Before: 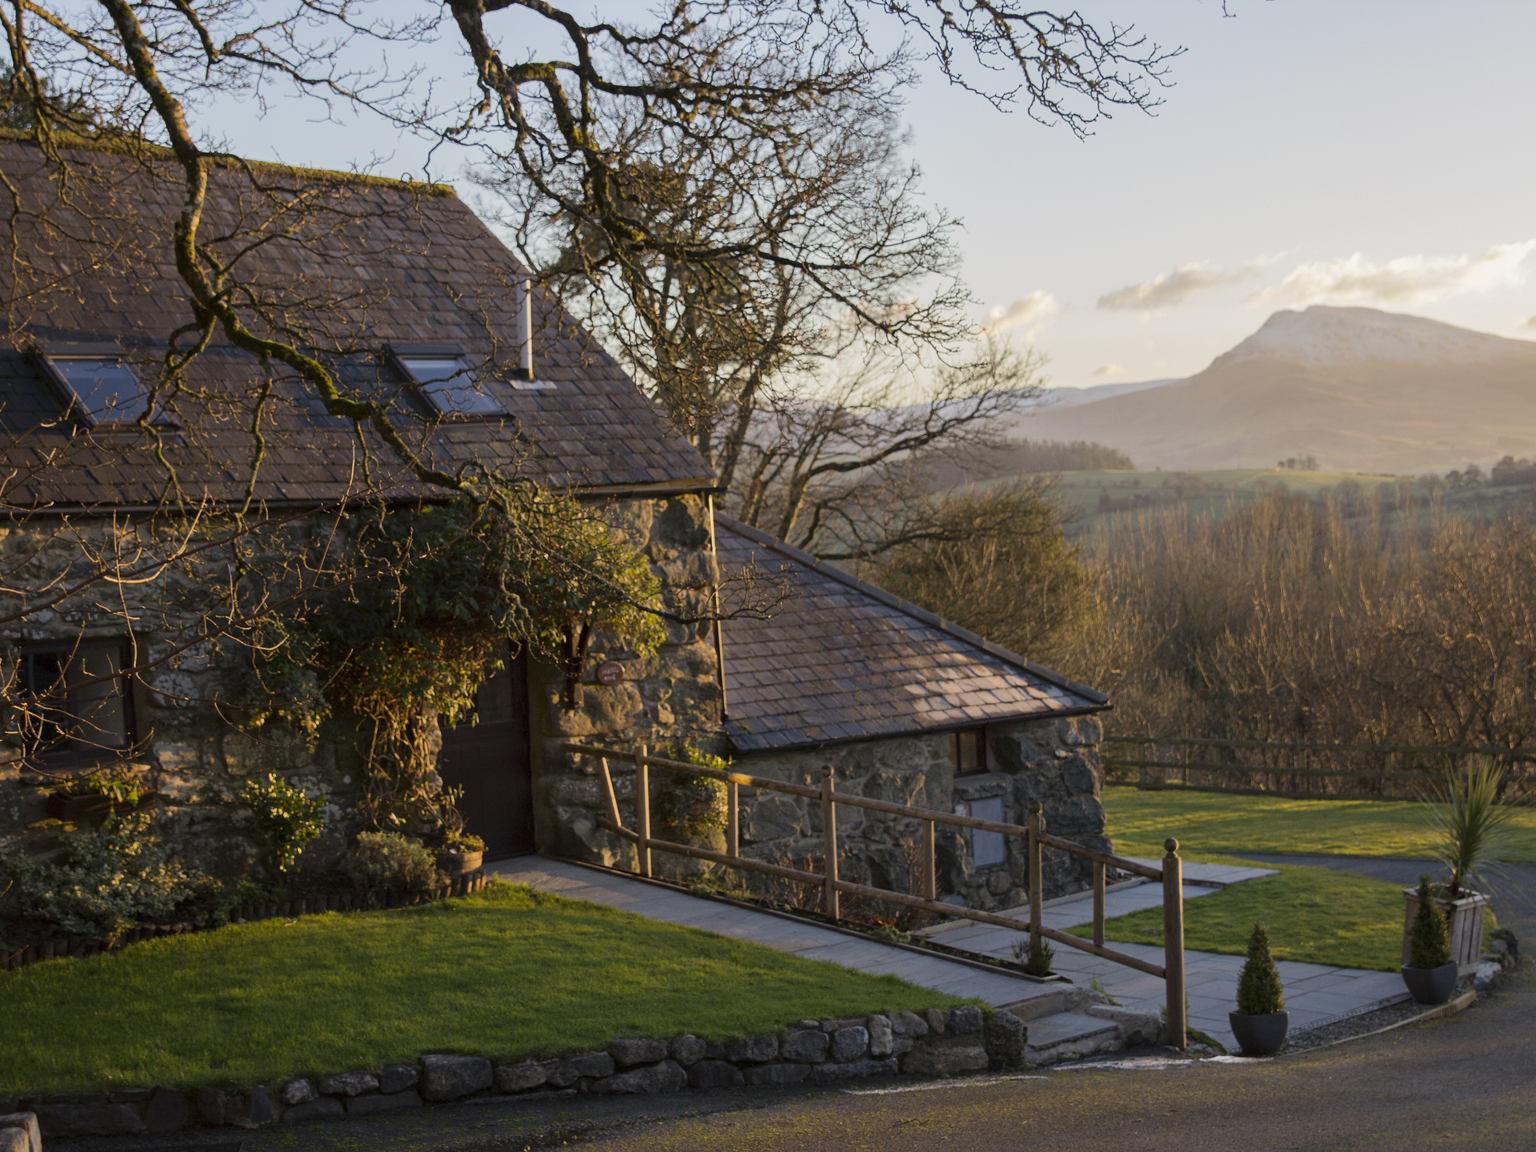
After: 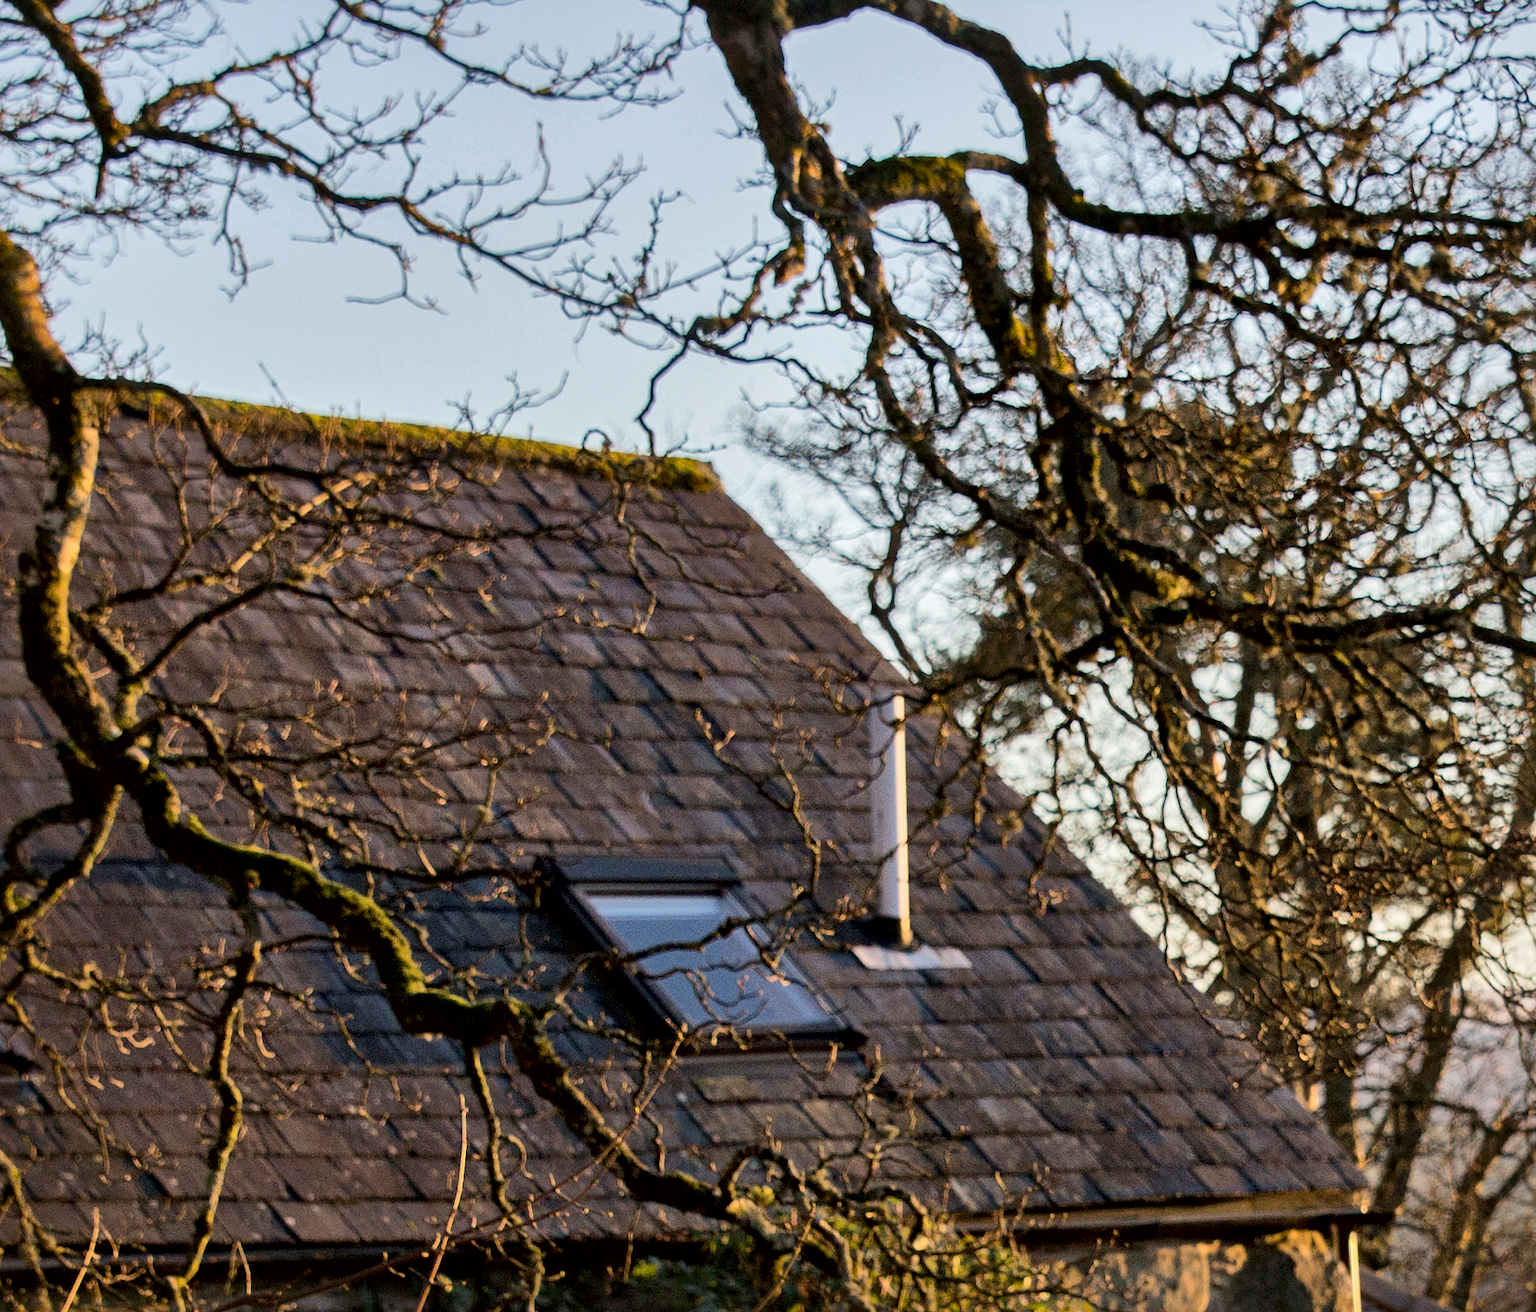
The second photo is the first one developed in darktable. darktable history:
local contrast: mode bilateral grid, contrast 70, coarseness 75, detail 180%, midtone range 0.2
crop and rotate: left 10.907%, top 0.05%, right 48.942%, bottom 54.192%
color balance rgb: shadows lift › chroma 0.93%, shadows lift › hue 113.89°, perceptual saturation grading › global saturation 0.866%, global vibrance 20%
